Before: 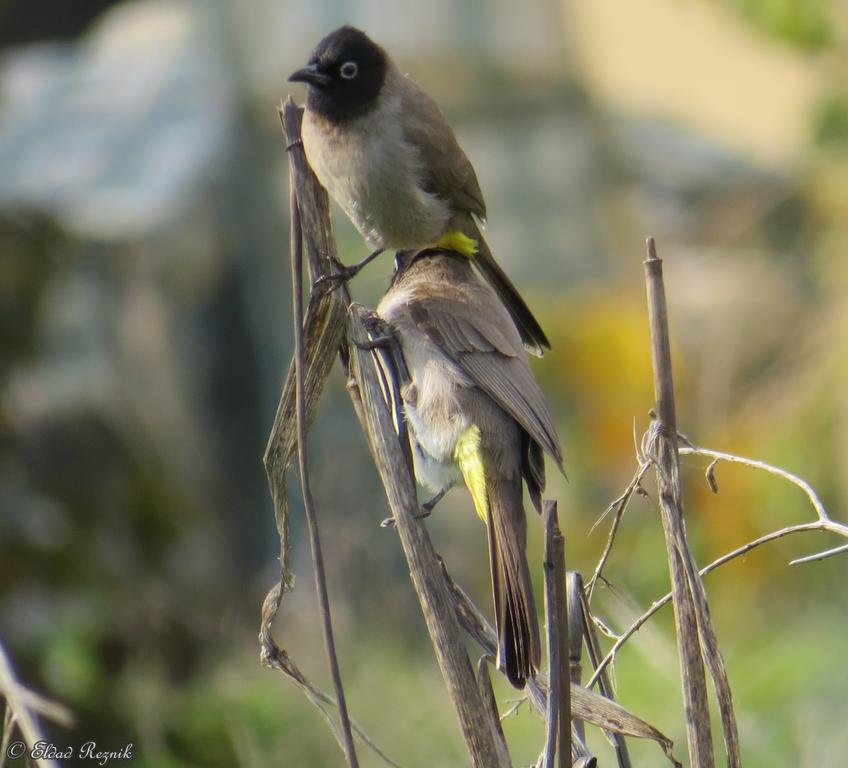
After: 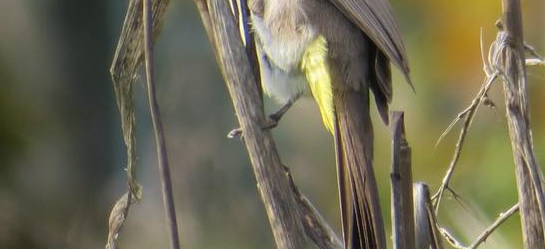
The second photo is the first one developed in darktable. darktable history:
crop: left 18.114%, top 50.707%, right 17.587%, bottom 16.835%
